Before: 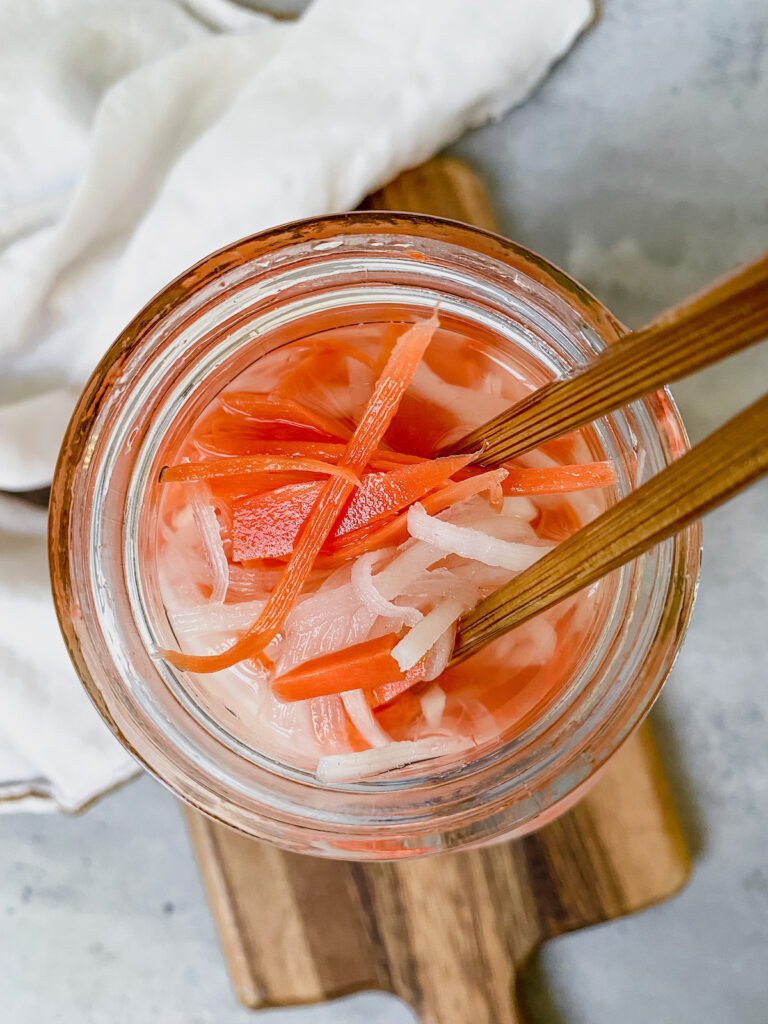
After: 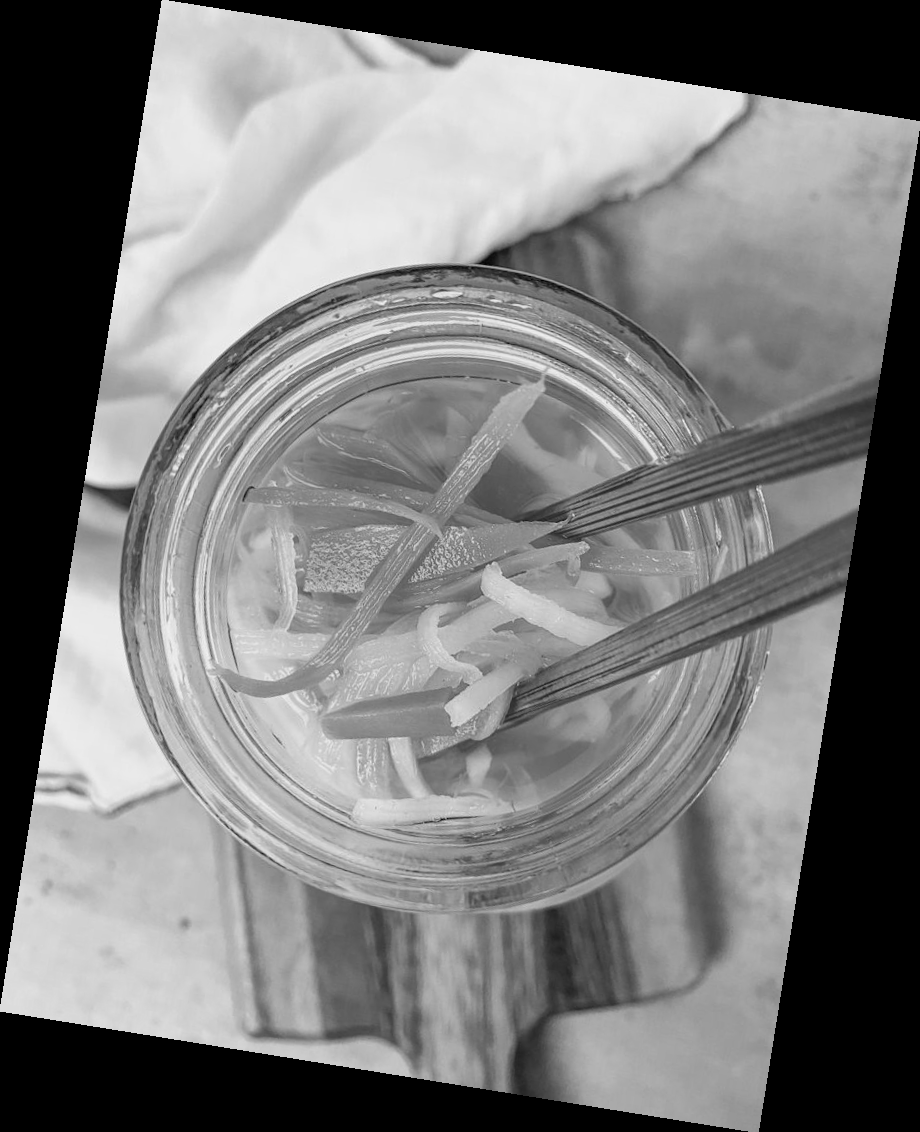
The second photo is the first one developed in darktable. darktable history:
rotate and perspective: rotation 9.12°, automatic cropping off
shadows and highlights: shadows 43.06, highlights 6.94
monochrome: on, module defaults
